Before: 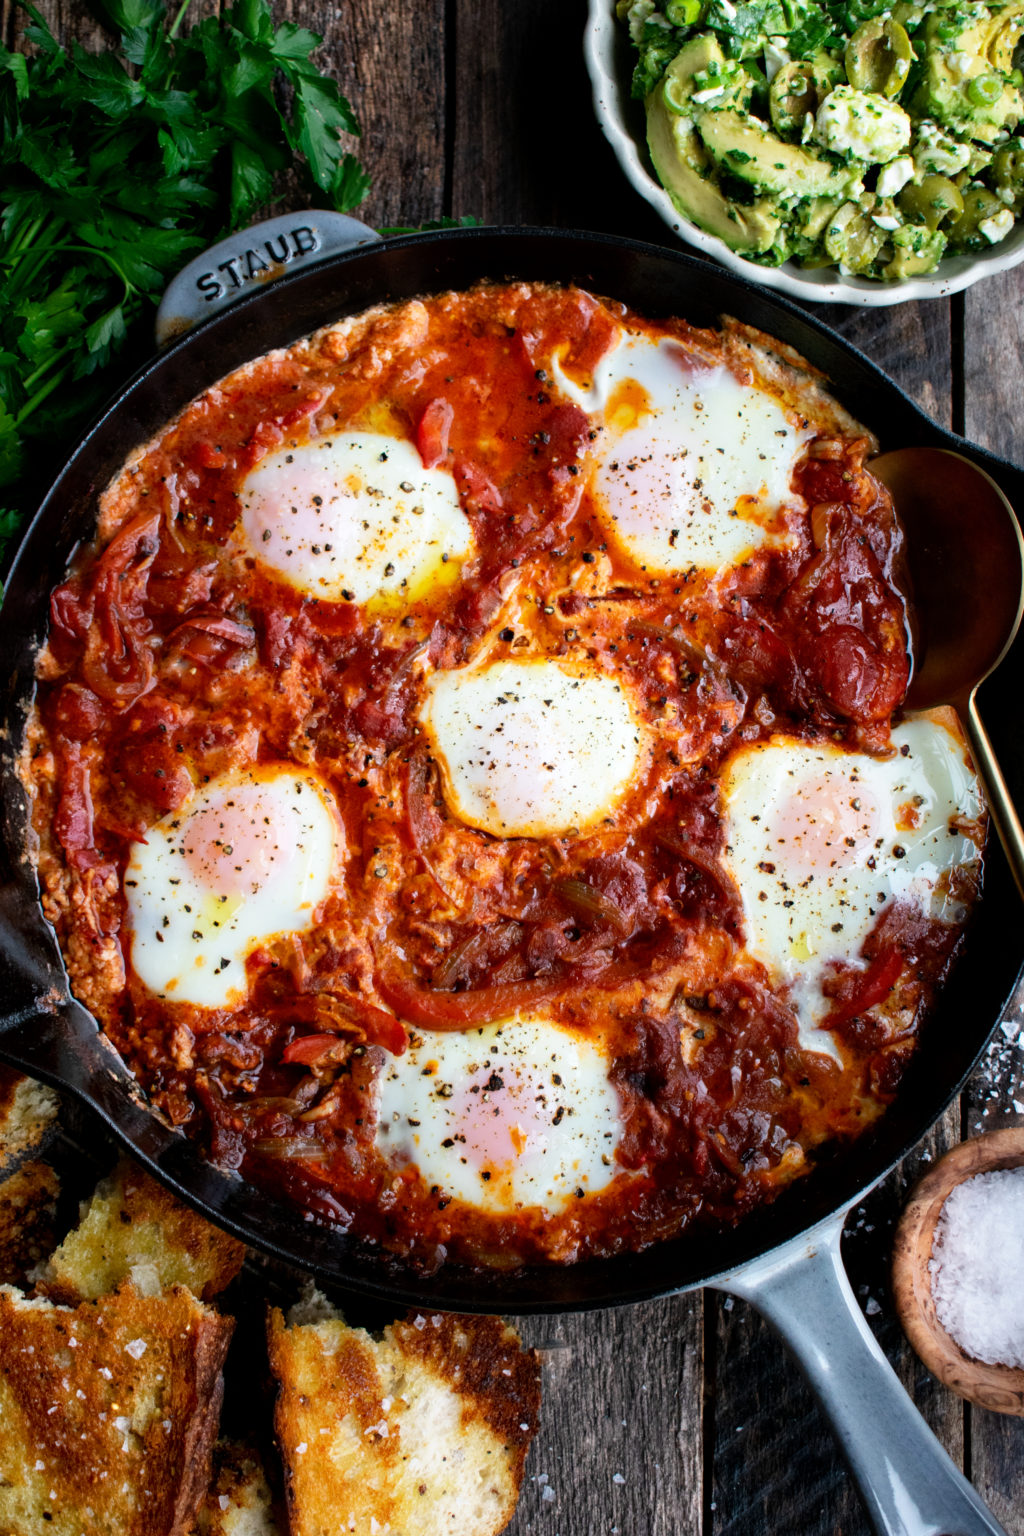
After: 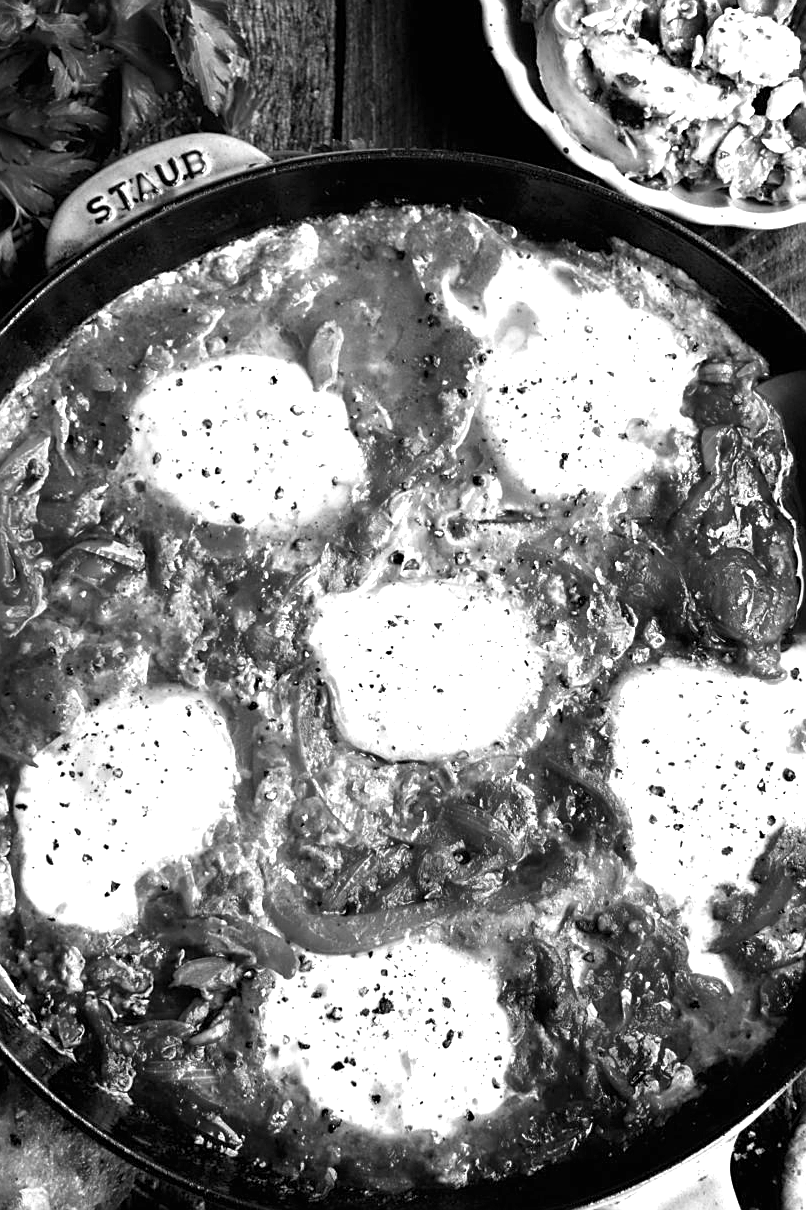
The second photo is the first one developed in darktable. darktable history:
crop and rotate: left 10.773%, top 5.028%, right 10.42%, bottom 16.141%
exposure: black level correction 0, exposure 1.199 EV, compensate exposure bias true, compensate highlight preservation false
sharpen: on, module defaults
color calibration: output gray [0.21, 0.42, 0.37, 0], illuminant as shot in camera, x 0.379, y 0.397, temperature 4138.97 K
